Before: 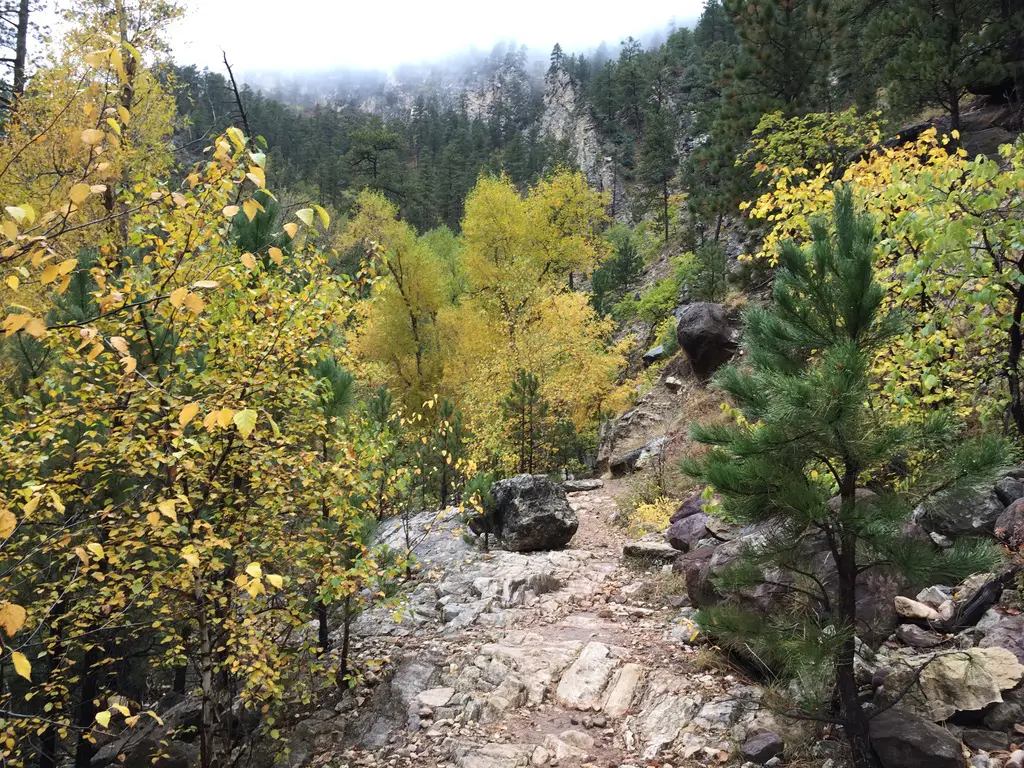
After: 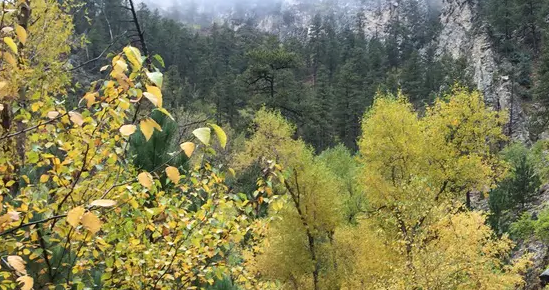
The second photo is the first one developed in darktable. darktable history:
crop: left 10.121%, top 10.631%, right 36.218%, bottom 51.526%
local contrast: mode bilateral grid, contrast 20, coarseness 50, detail 120%, midtone range 0.2
